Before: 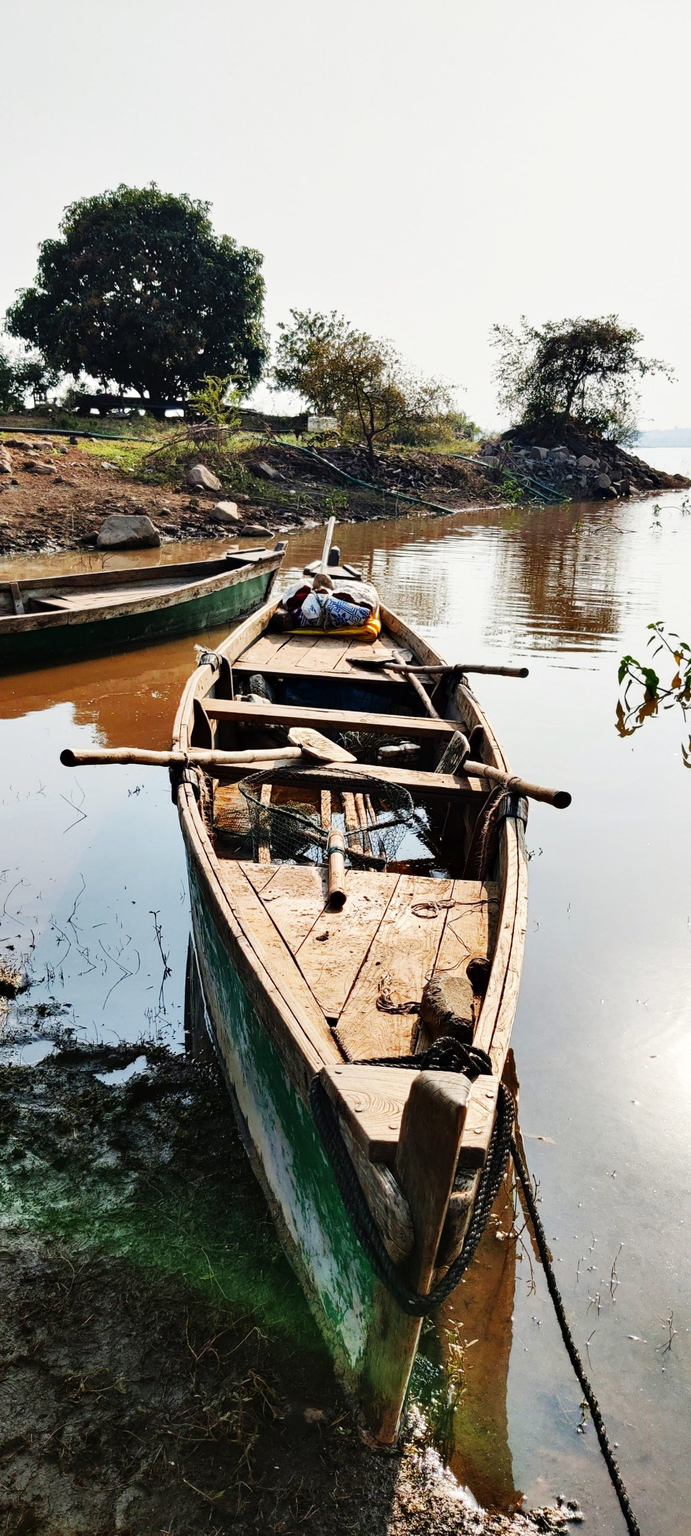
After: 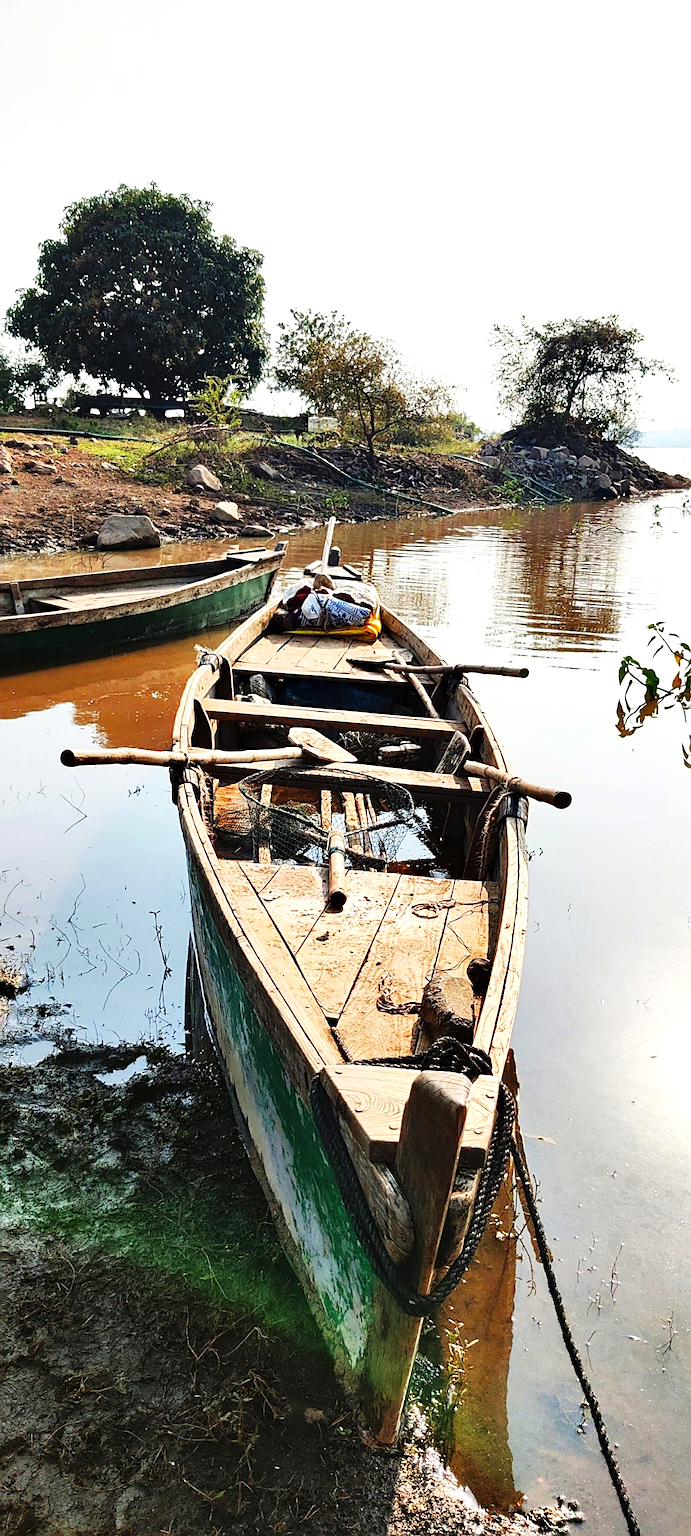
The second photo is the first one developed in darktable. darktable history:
contrast brightness saturation: contrast 0.032, brightness 0.057, saturation 0.131
exposure: exposure 0.266 EV, compensate highlight preservation false
sharpen: on, module defaults
